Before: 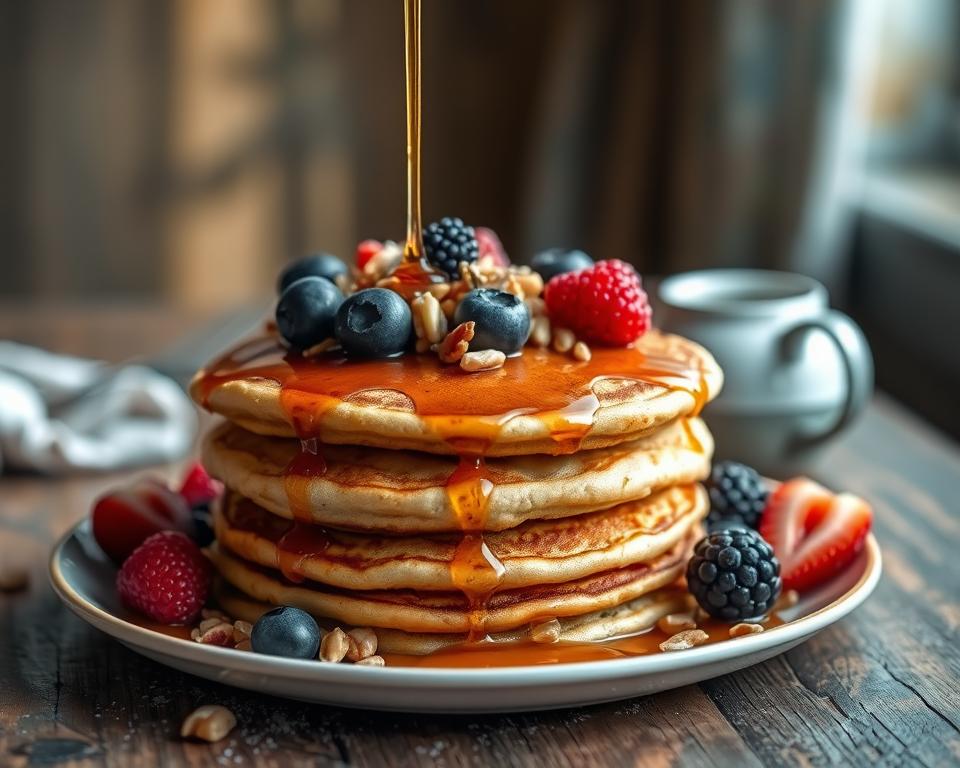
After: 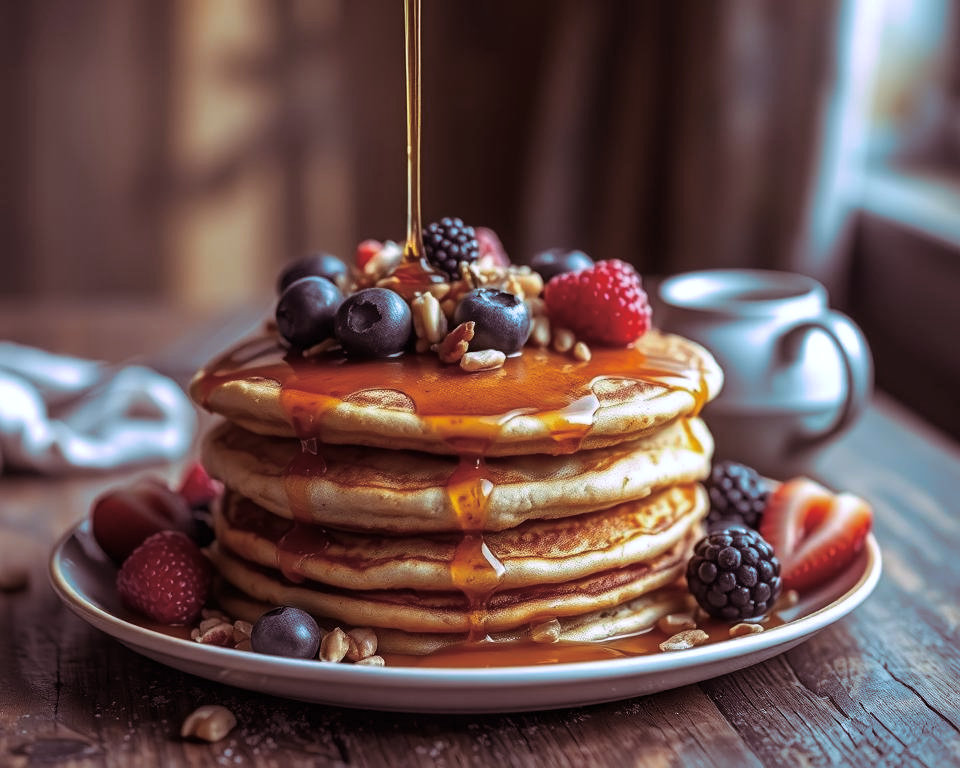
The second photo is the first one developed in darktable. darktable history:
white balance: red 0.931, blue 1.11
split-toning: highlights › hue 298.8°, highlights › saturation 0.73, compress 41.76%
